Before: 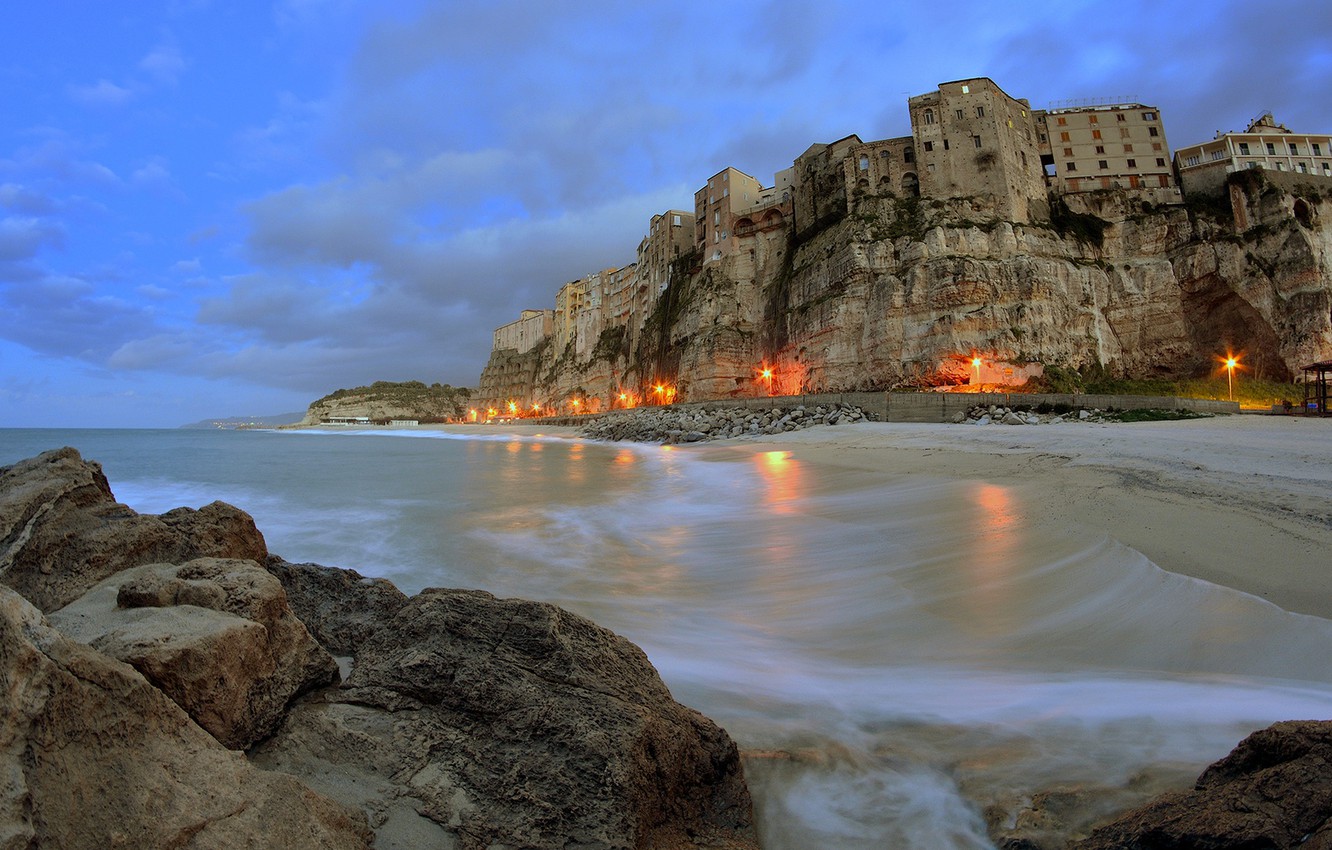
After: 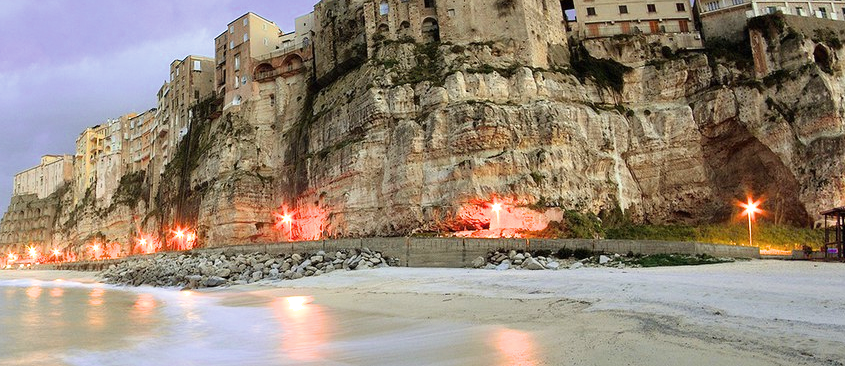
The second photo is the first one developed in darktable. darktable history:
crop: left 36.08%, top 18.33%, right 0.453%, bottom 38.561%
color zones: curves: ch0 [(0.254, 0.492) (0.724, 0.62)]; ch1 [(0.25, 0.528) (0.719, 0.796)]; ch2 [(0, 0.472) (0.25, 0.5) (0.73, 0.184)], mix -130.9%
filmic rgb: black relative exposure -16 EV, white relative exposure 2.93 EV, threshold 2.96 EV, hardness 10, enable highlight reconstruction true
exposure: black level correction 0, exposure 1.1 EV, compensate exposure bias true, compensate highlight preservation false
